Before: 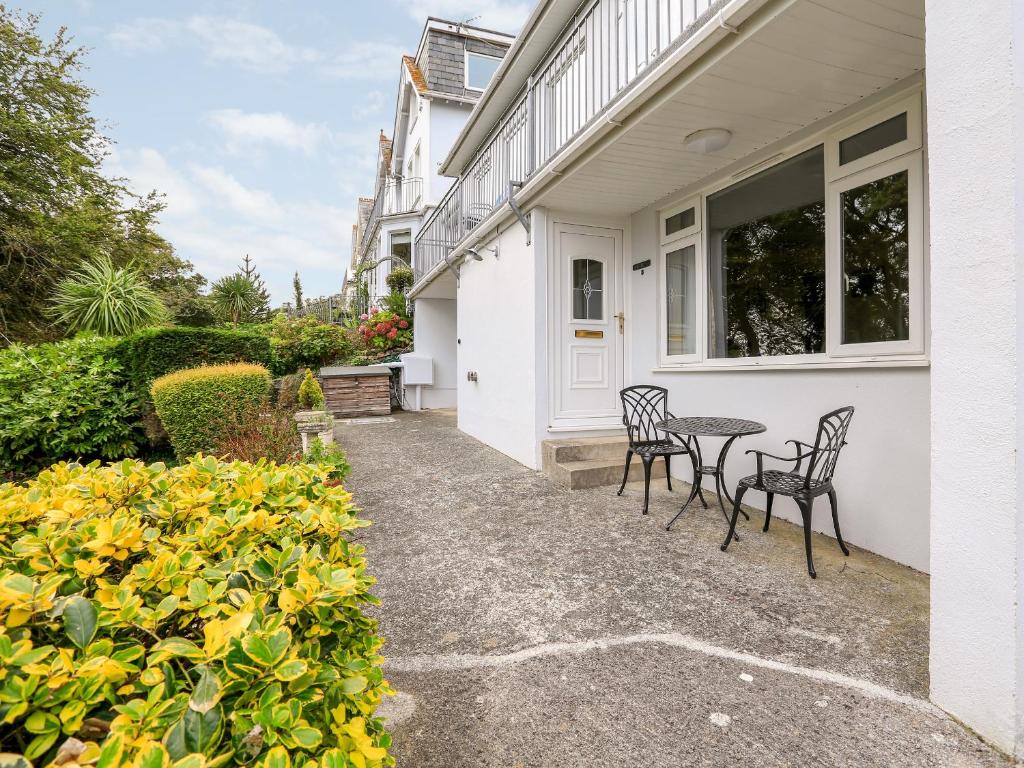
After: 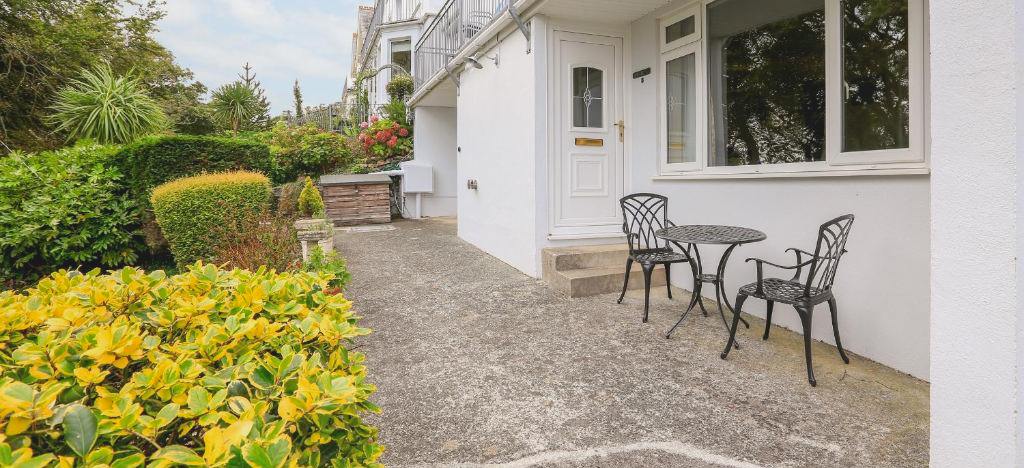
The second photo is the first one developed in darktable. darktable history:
local contrast: highlights 69%, shadows 68%, detail 80%, midtone range 0.325
crop and rotate: top 25.076%, bottom 13.967%
